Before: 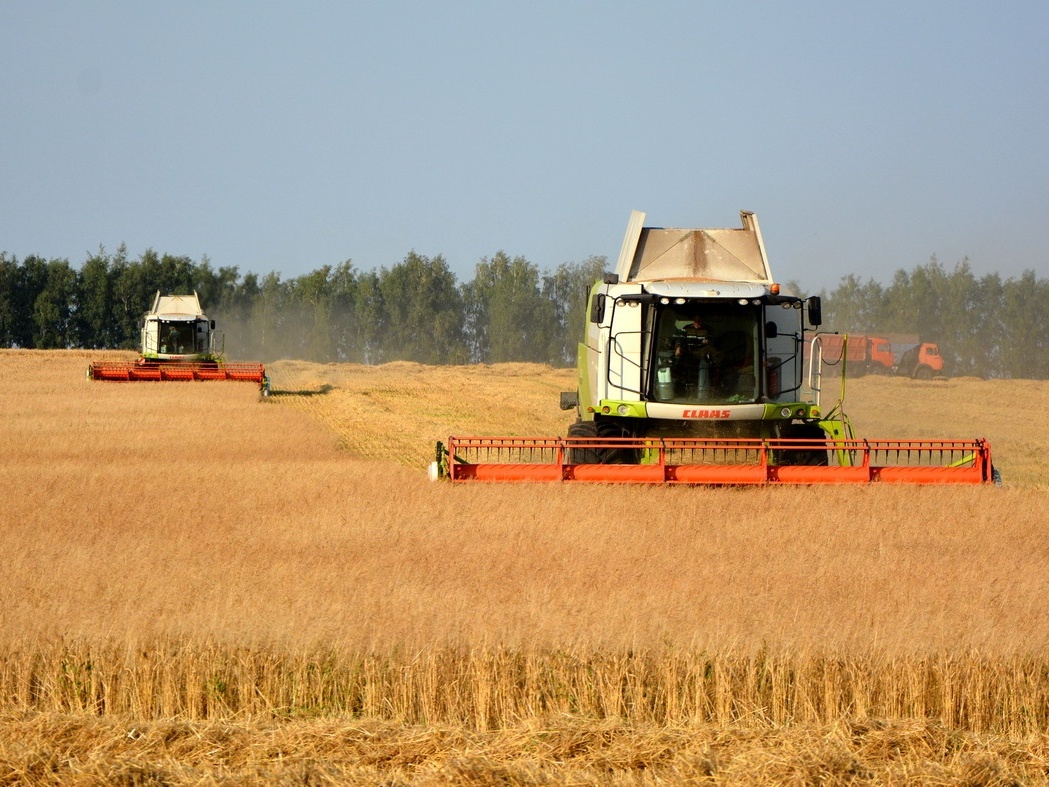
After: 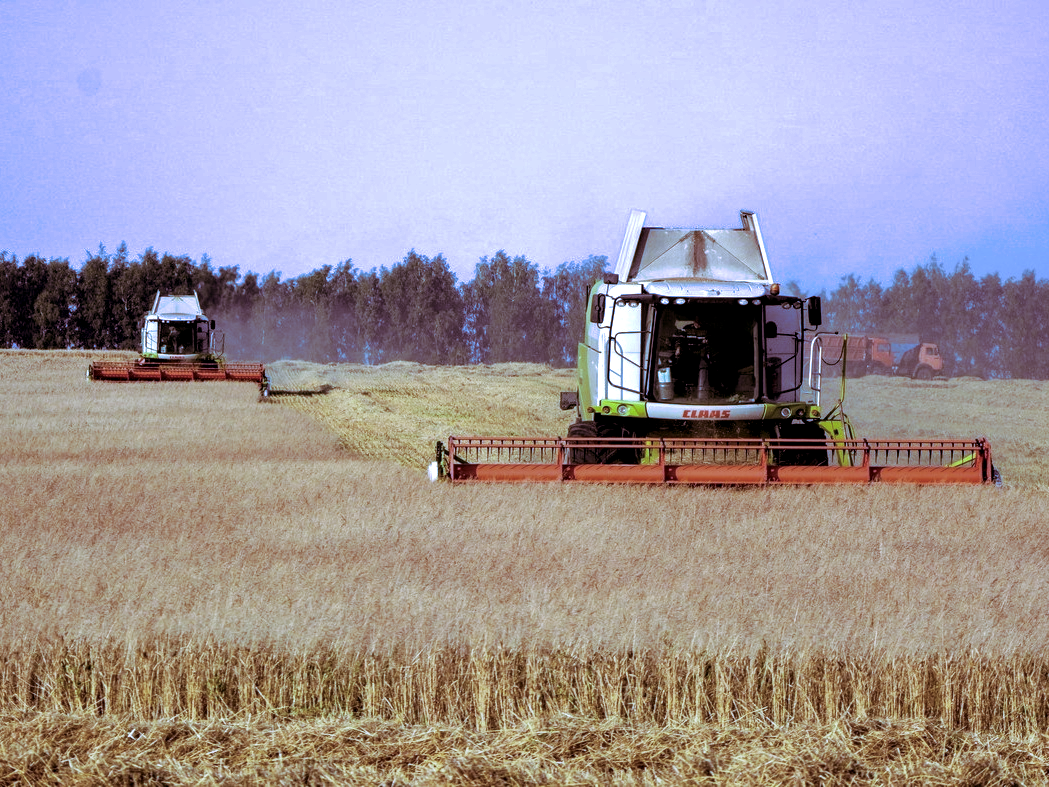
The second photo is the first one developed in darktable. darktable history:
white balance: red 0.766, blue 1.537
split-toning: highlights › hue 298.8°, highlights › saturation 0.73, compress 41.76%
local contrast: detail 144%
